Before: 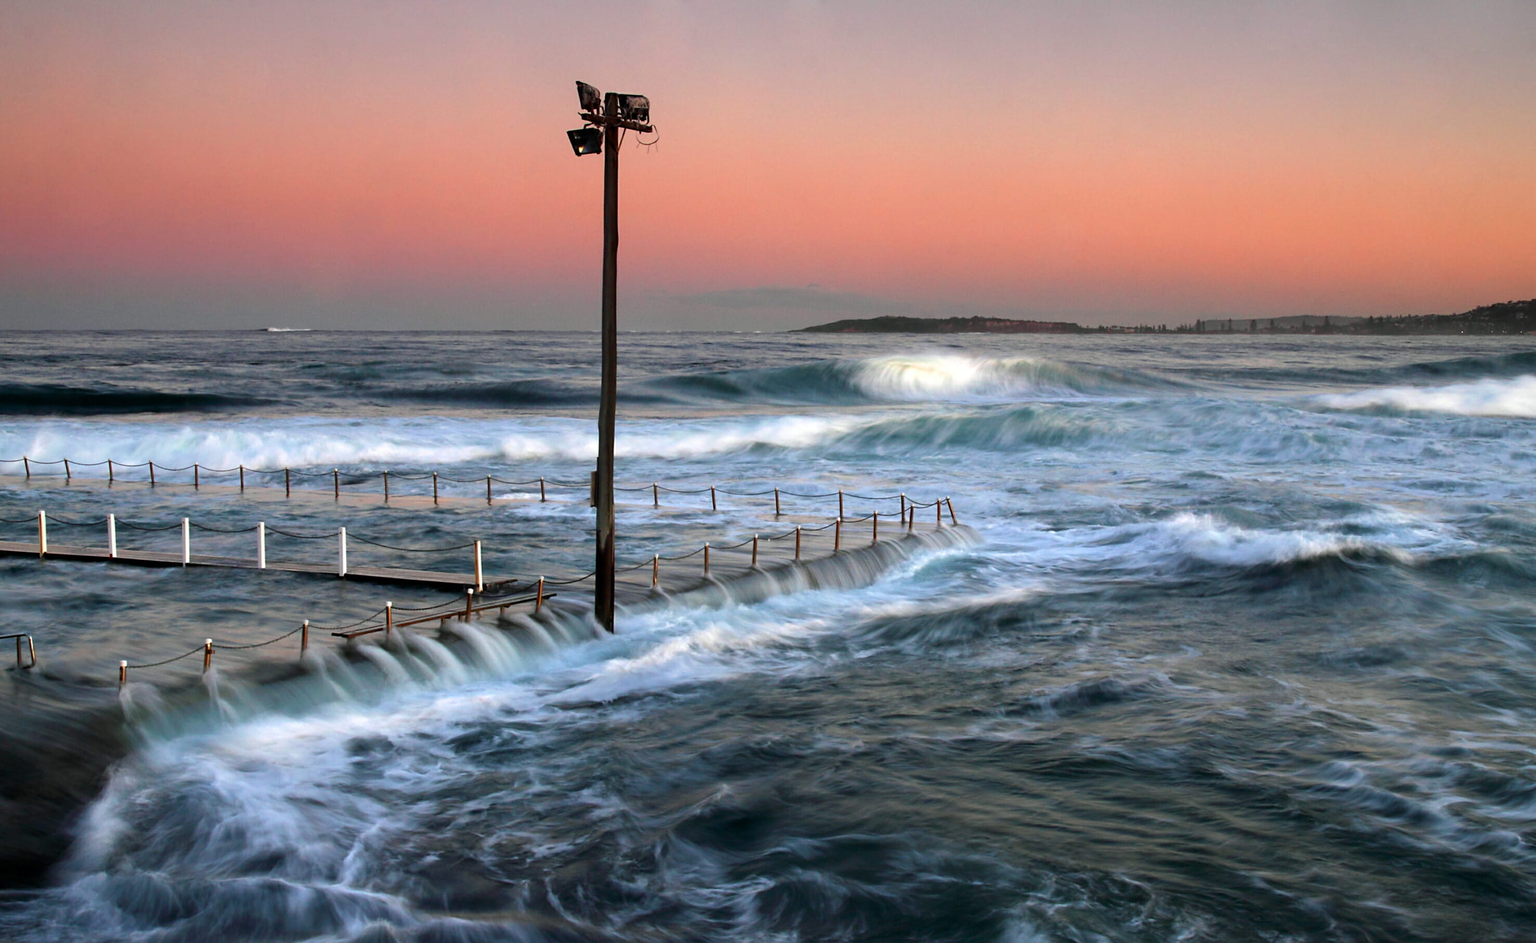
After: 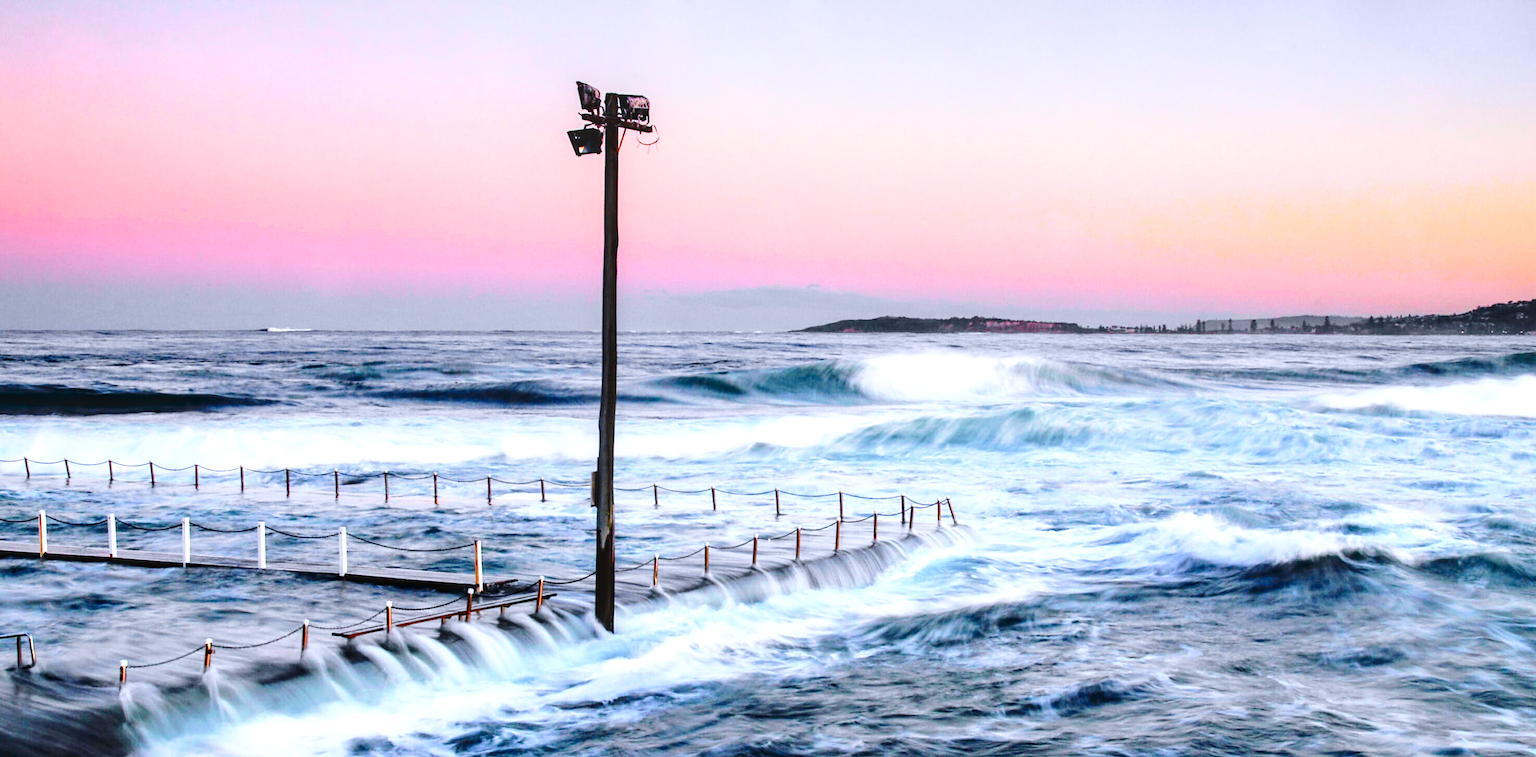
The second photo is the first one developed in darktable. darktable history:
color calibration: illuminant as shot in camera, x 0.379, y 0.397, temperature 4141.95 K
crop: bottom 19.563%
exposure: exposure 0.296 EV, compensate exposure bias true, compensate highlight preservation false
local contrast: detail 130%
tone curve: curves: ch0 [(0, 0.024) (0.049, 0.038) (0.176, 0.162) (0.33, 0.331) (0.432, 0.475) (0.601, 0.665) (0.843, 0.876) (1, 1)]; ch1 [(0, 0) (0.339, 0.358) (0.445, 0.439) (0.476, 0.47) (0.504, 0.504) (0.53, 0.511) (0.557, 0.558) (0.627, 0.635) (0.728, 0.746) (1, 1)]; ch2 [(0, 0) (0.327, 0.324) (0.417, 0.44) (0.46, 0.453) (0.502, 0.504) (0.526, 0.52) (0.54, 0.564) (0.606, 0.626) (0.76, 0.75) (1, 1)], color space Lab, independent channels, preserve colors none
base curve: curves: ch0 [(0, 0) (0.028, 0.03) (0.121, 0.232) (0.46, 0.748) (0.859, 0.968) (1, 1)], preserve colors none
color zones: curves: ch0 [(0.224, 0.526) (0.75, 0.5)]; ch1 [(0.055, 0.526) (0.224, 0.761) (0.377, 0.526) (0.75, 0.5)]
